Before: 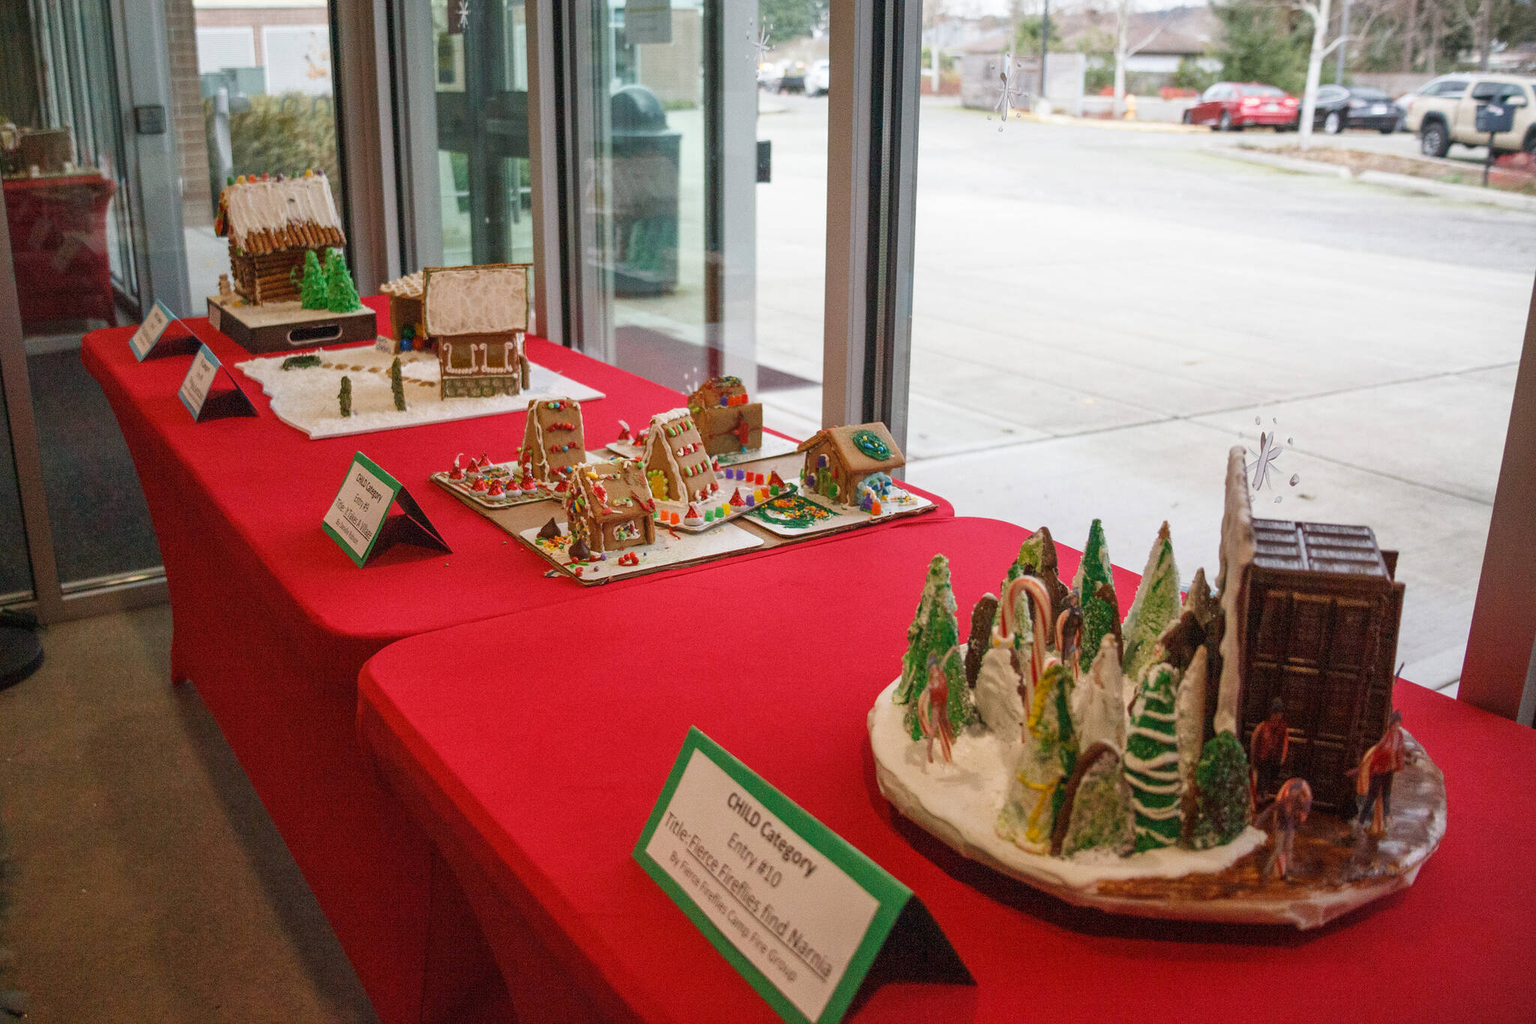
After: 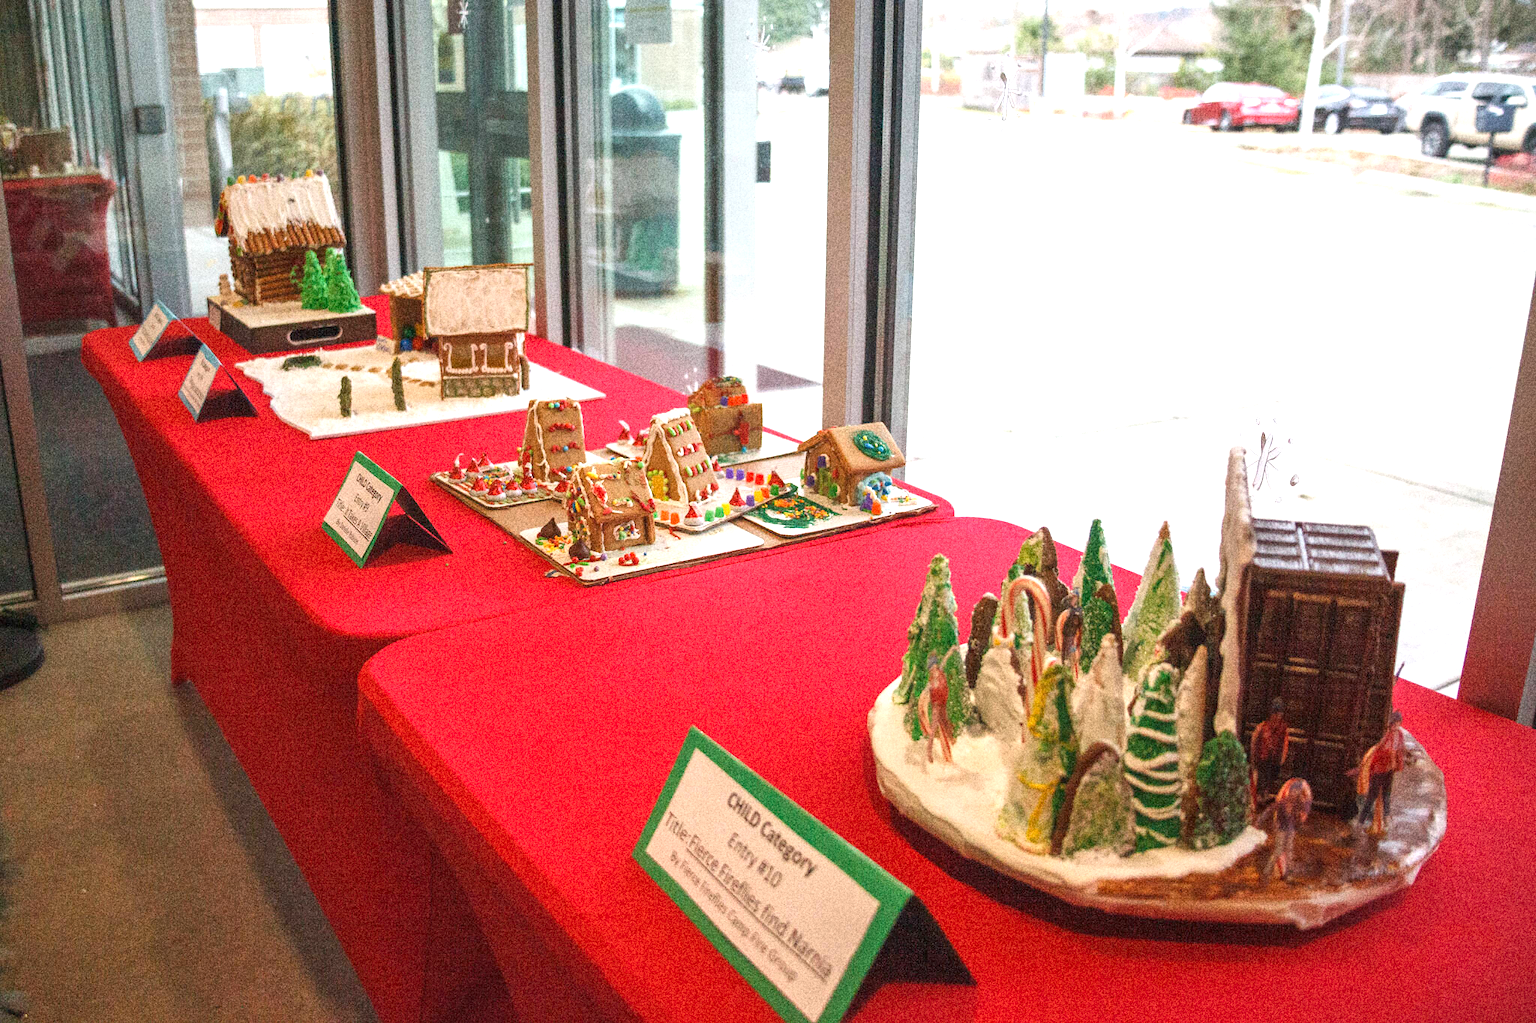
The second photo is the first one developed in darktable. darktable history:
exposure: exposure 0.935 EV, compensate highlight preservation false
grain: coarseness 14.49 ISO, strength 48.04%, mid-tones bias 35%
